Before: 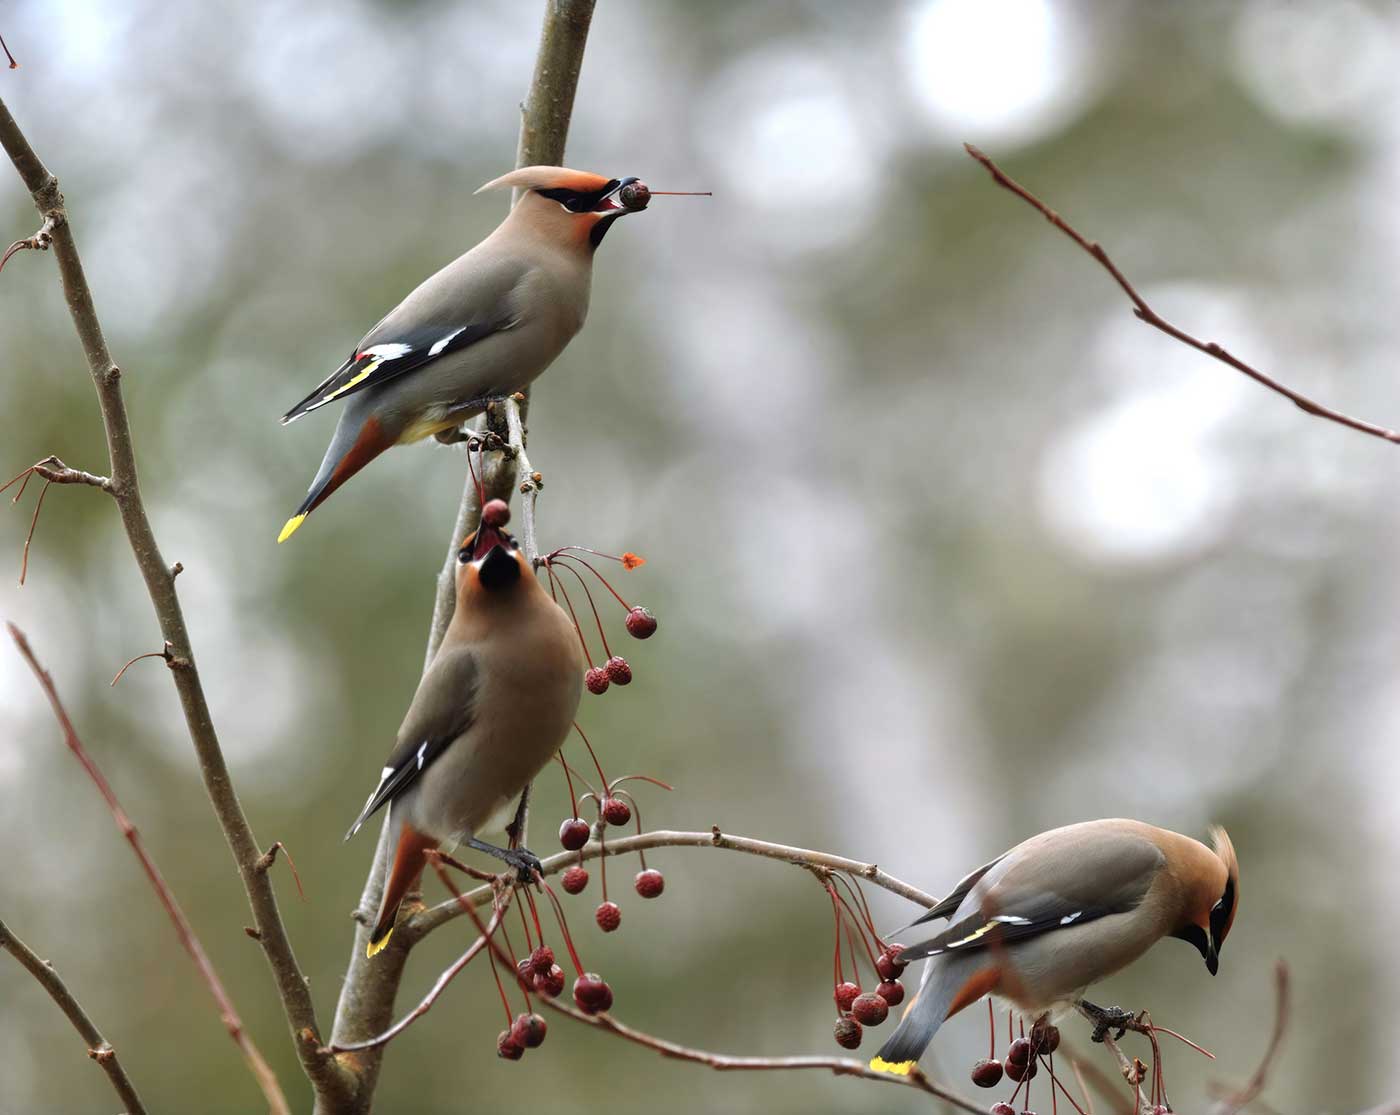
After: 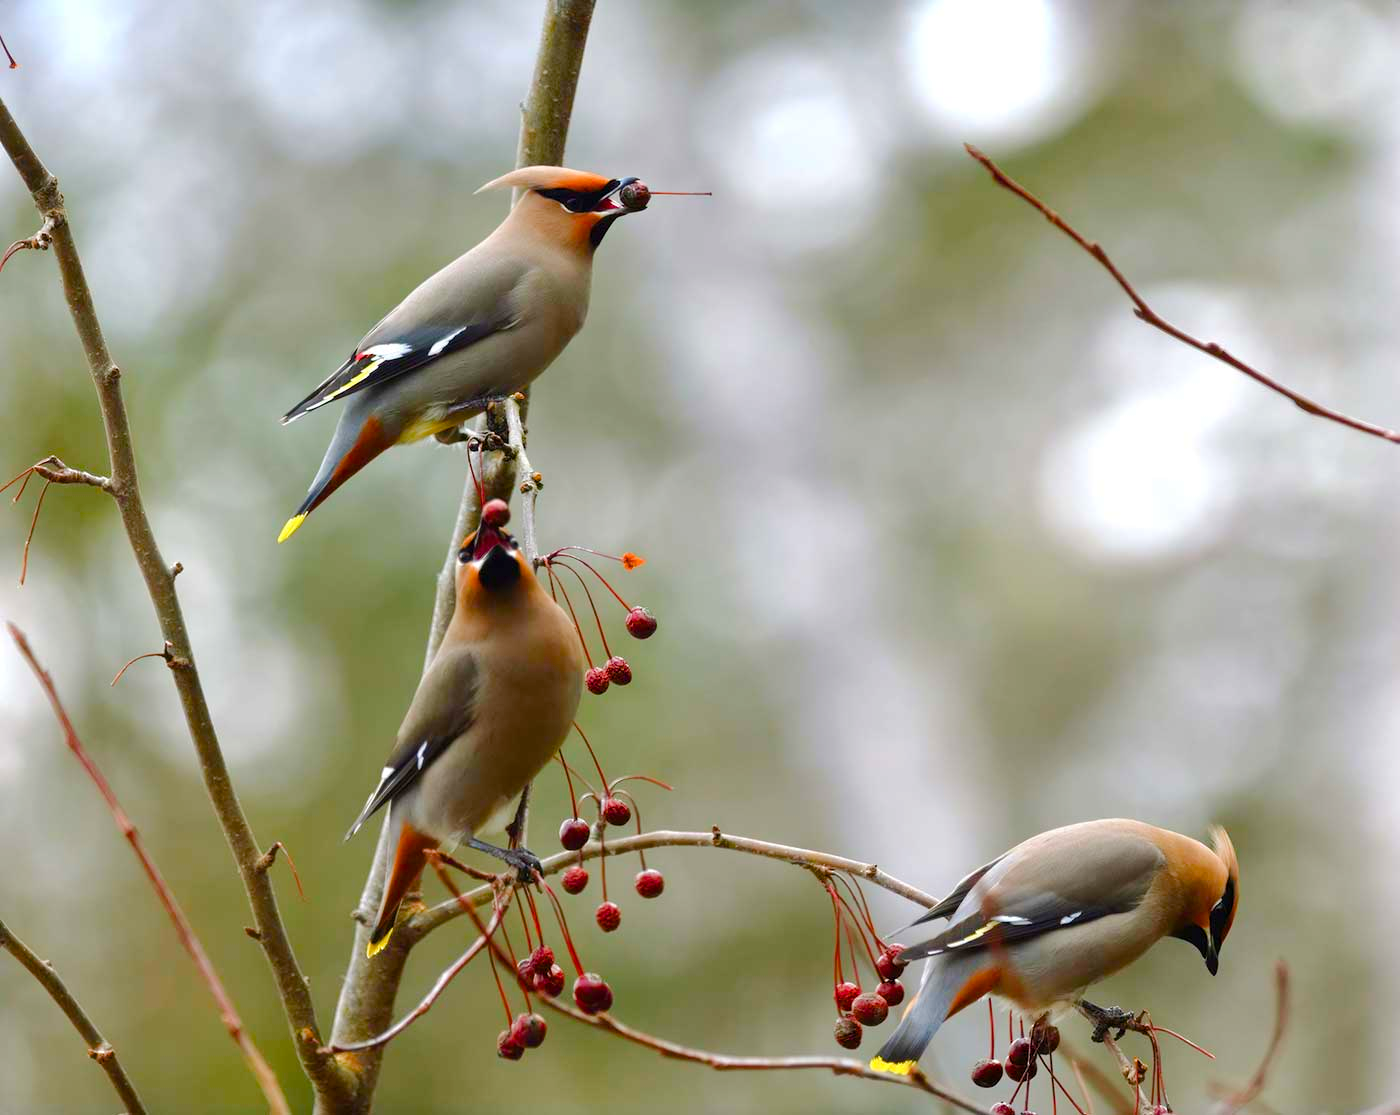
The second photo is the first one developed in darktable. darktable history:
color balance rgb: perceptual saturation grading › global saturation 20%, perceptual saturation grading › highlights -14.111%, perceptual saturation grading › shadows 49.286%, perceptual brilliance grading › mid-tones 10.777%, perceptual brilliance grading › shadows 15.514%, global vibrance 20%
